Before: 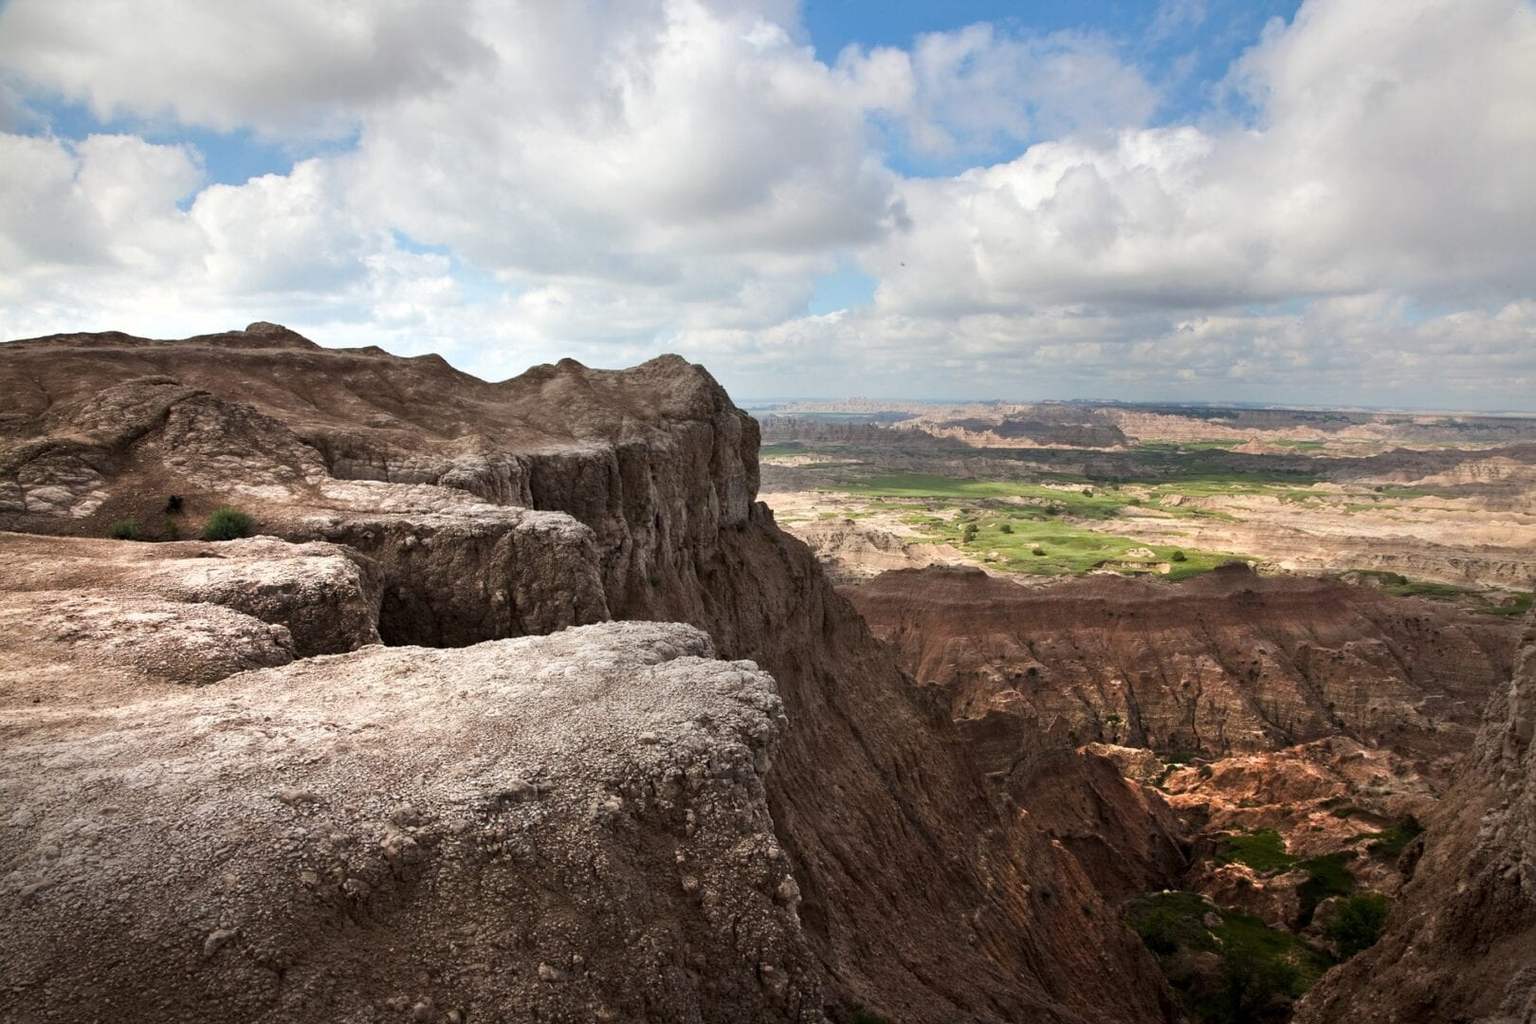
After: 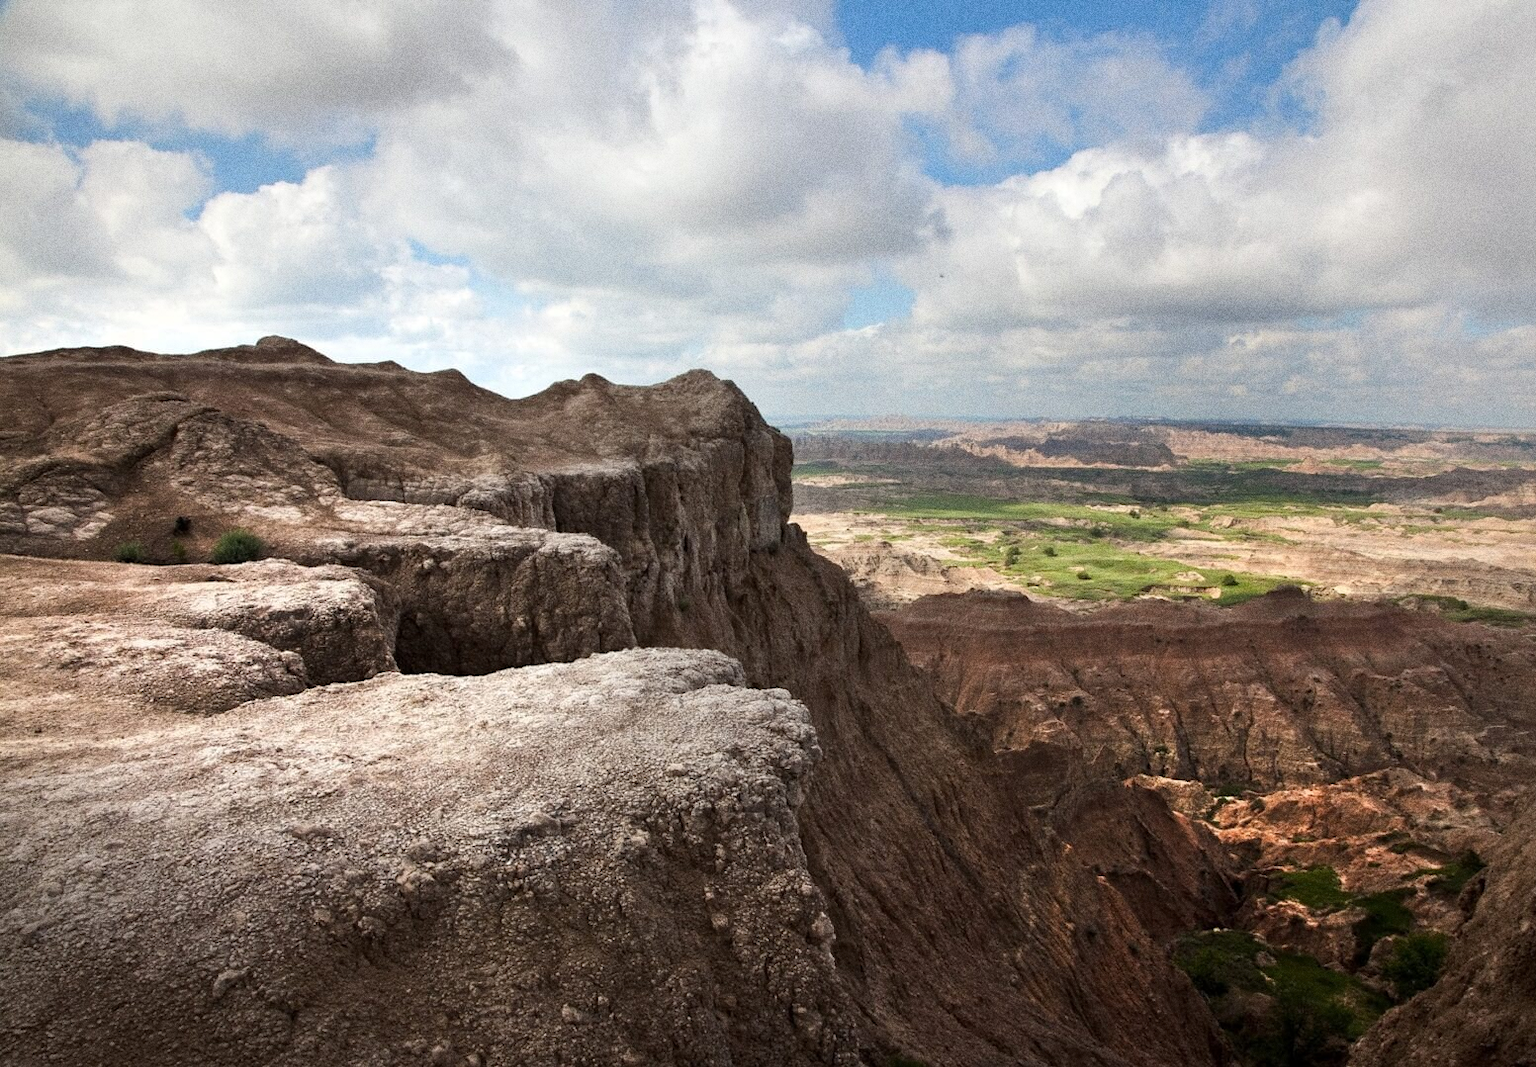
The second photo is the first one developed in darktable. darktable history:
grain: coarseness 0.09 ISO, strength 40%
crop: right 4.126%, bottom 0.031%
